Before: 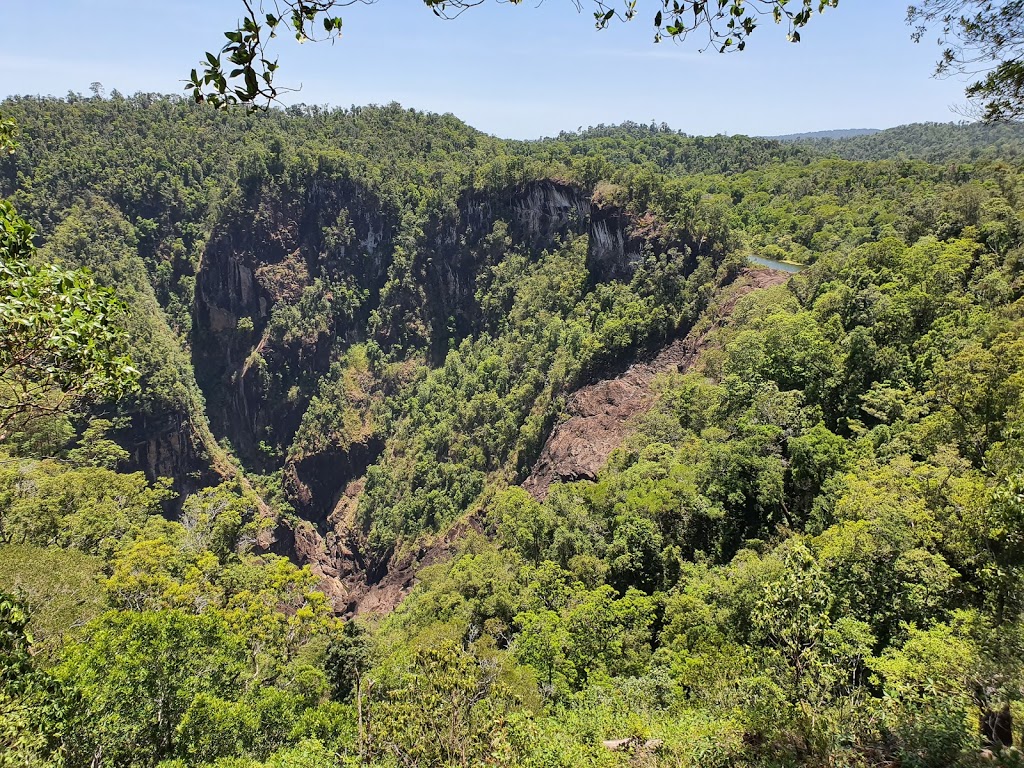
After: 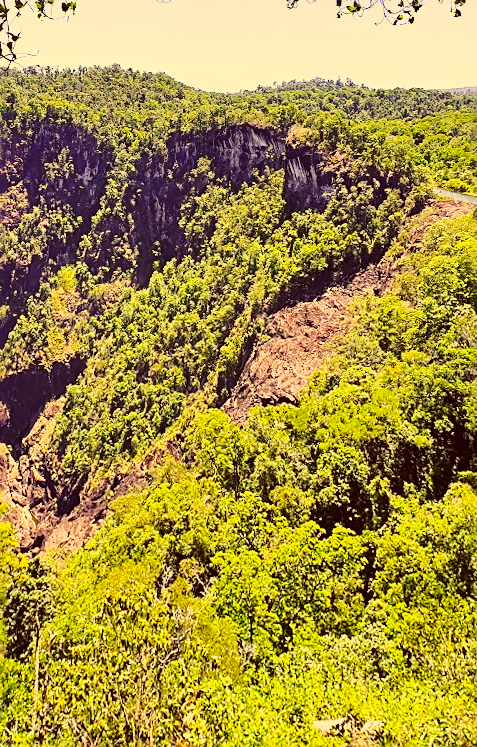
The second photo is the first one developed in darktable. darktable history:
color balance rgb: perceptual saturation grading › global saturation 20%, global vibrance 20%
sharpen: radius 2.767
white balance: red 0.931, blue 1.11
rotate and perspective: rotation 0.72°, lens shift (vertical) -0.352, lens shift (horizontal) -0.051, crop left 0.152, crop right 0.859, crop top 0.019, crop bottom 0.964
color correction: highlights a* 10.12, highlights b* 39.04, shadows a* 14.62, shadows b* 3.37
shadows and highlights: radius 331.84, shadows 53.55, highlights -100, compress 94.63%, highlights color adjustment 73.23%, soften with gaussian
crop and rotate: left 22.516%, right 21.234%
base curve: curves: ch0 [(0, 0) (0.036, 0.037) (0.121, 0.228) (0.46, 0.76) (0.859, 0.983) (1, 1)], preserve colors none
